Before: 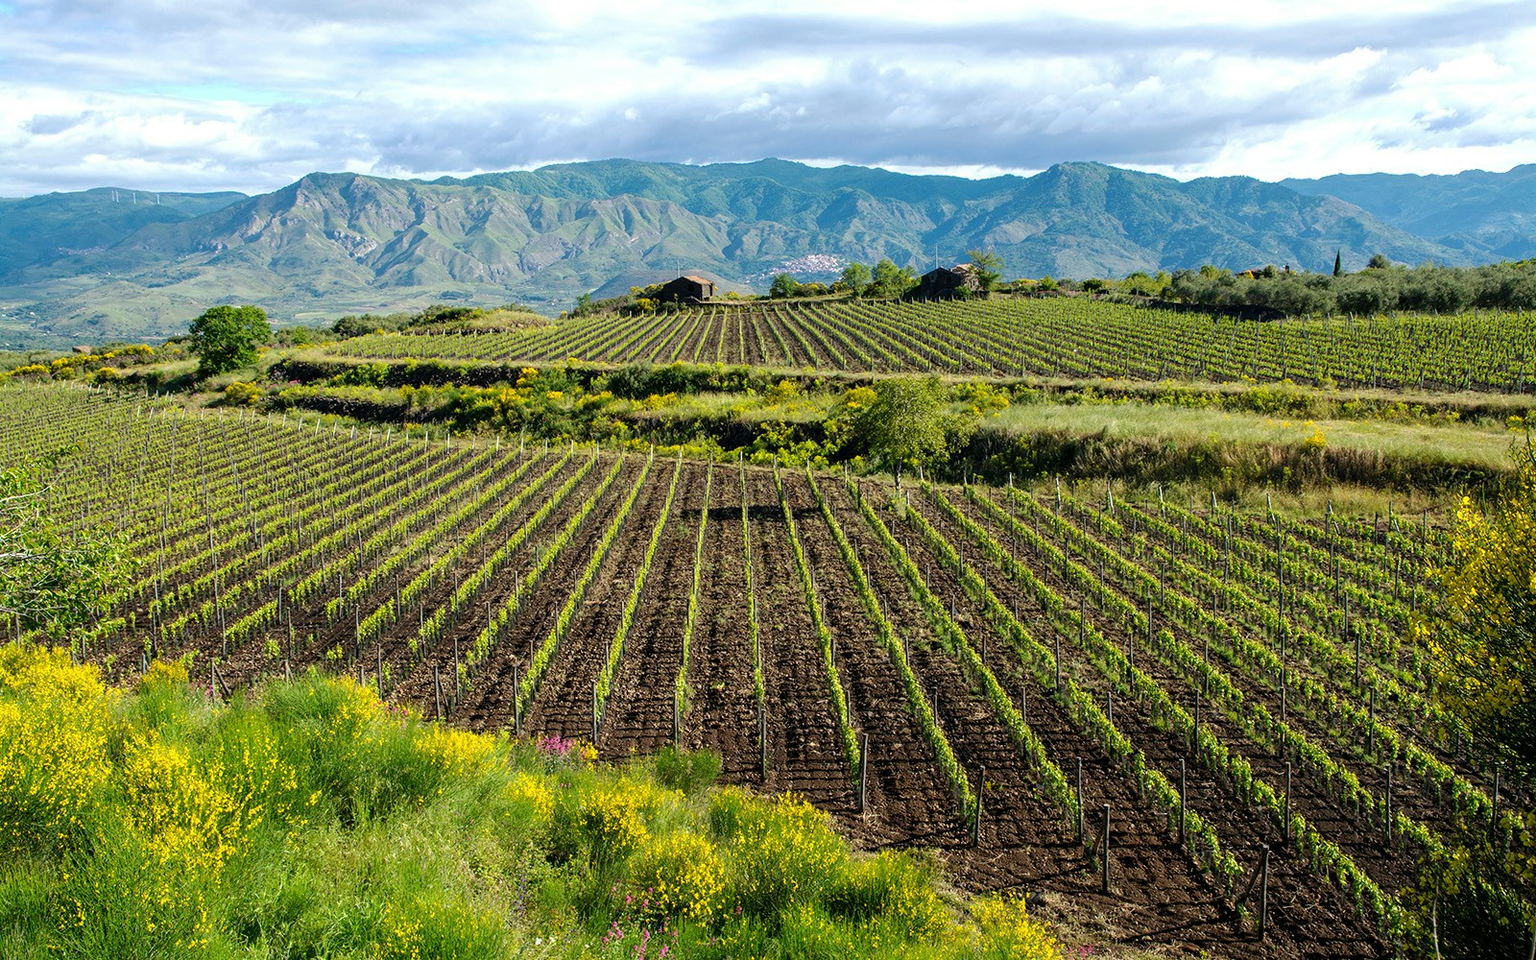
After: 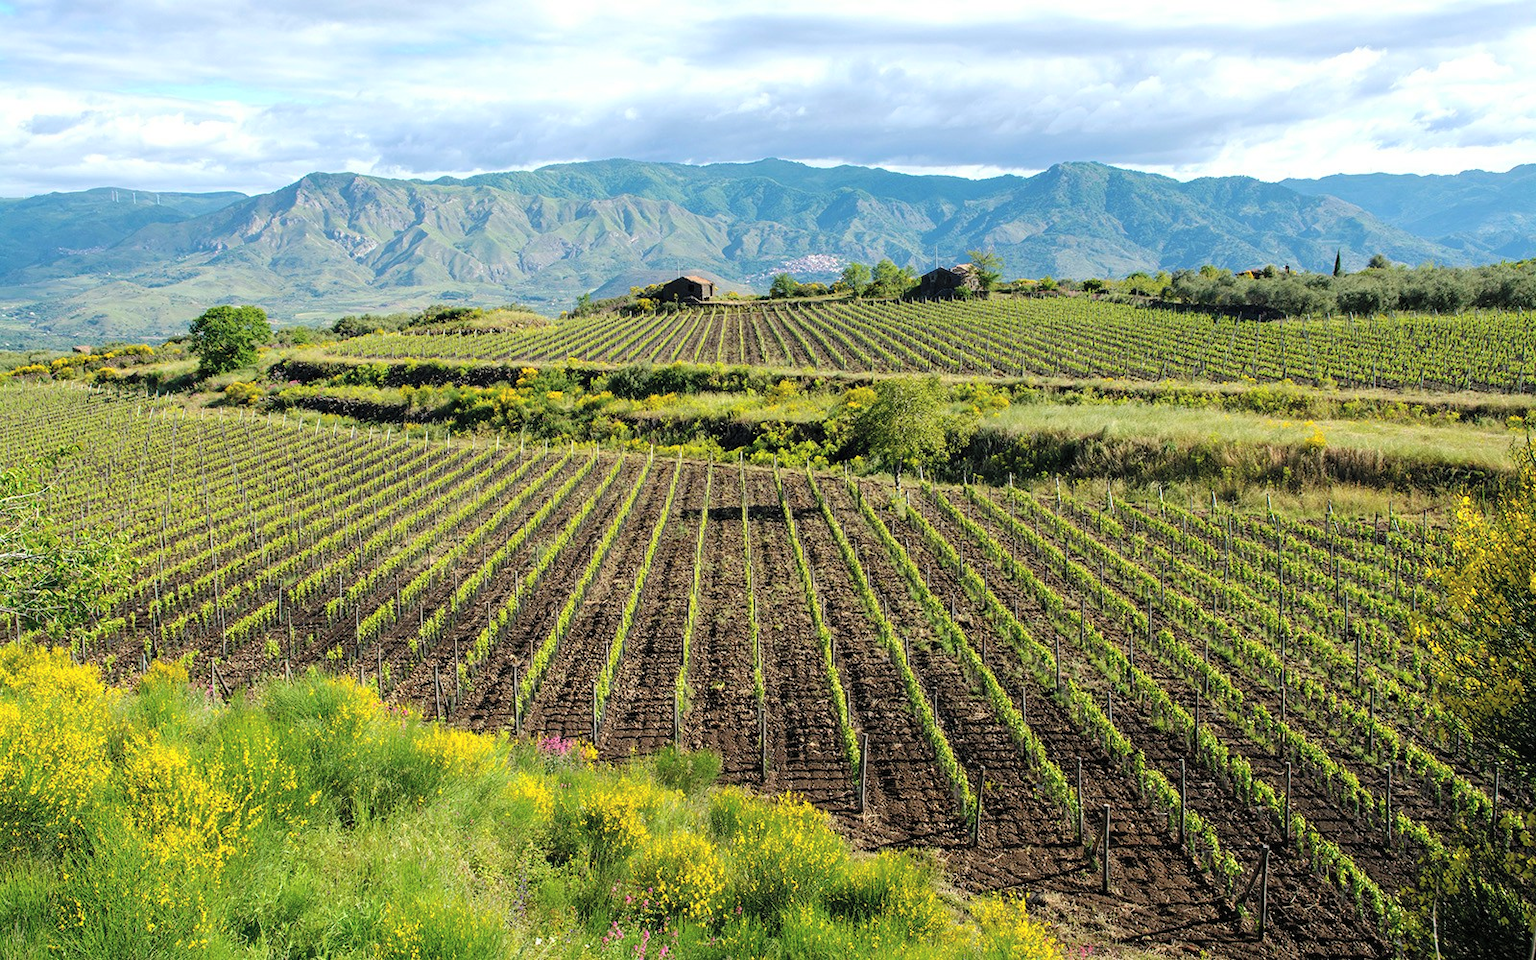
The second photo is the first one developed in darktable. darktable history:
contrast brightness saturation: brightness 0.153
